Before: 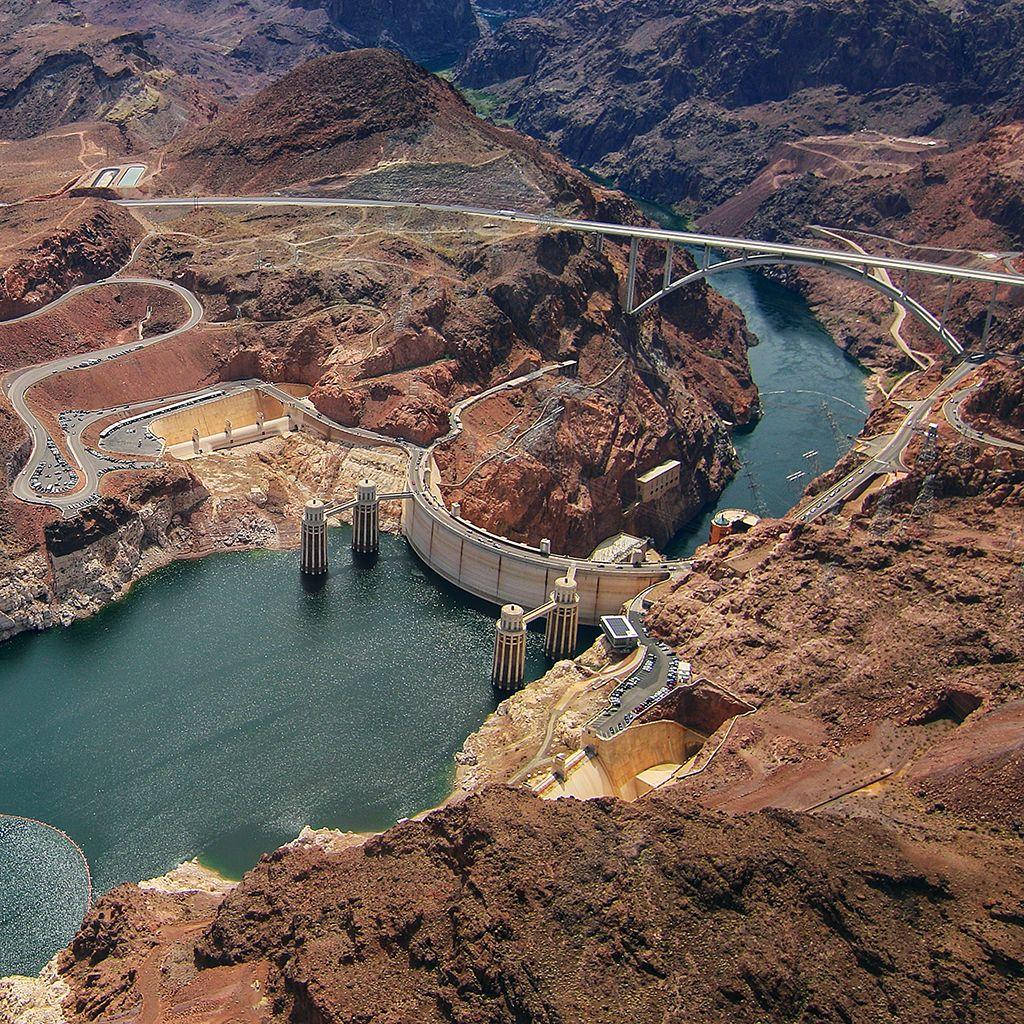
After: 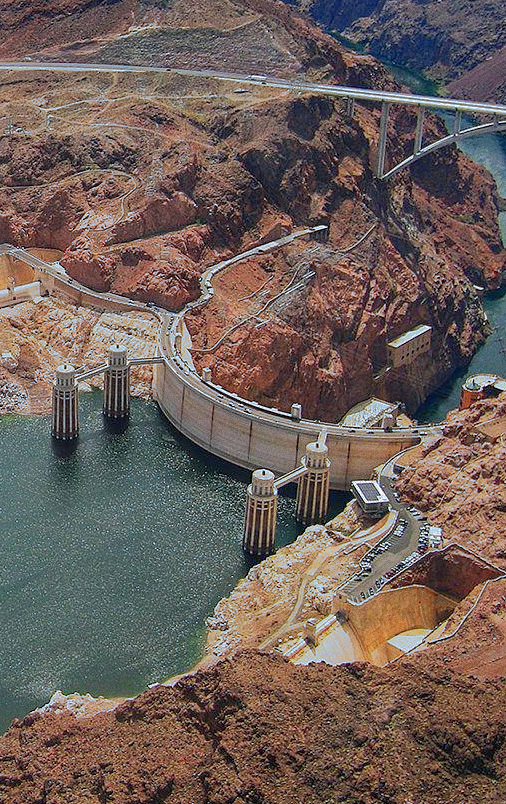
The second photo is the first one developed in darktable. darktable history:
grain: on, module defaults
crop and rotate: angle 0.02°, left 24.353%, top 13.219%, right 26.156%, bottom 8.224%
shadows and highlights: on, module defaults
split-toning: shadows › hue 351.18°, shadows › saturation 0.86, highlights › hue 218.82°, highlights › saturation 0.73, balance -19.167
